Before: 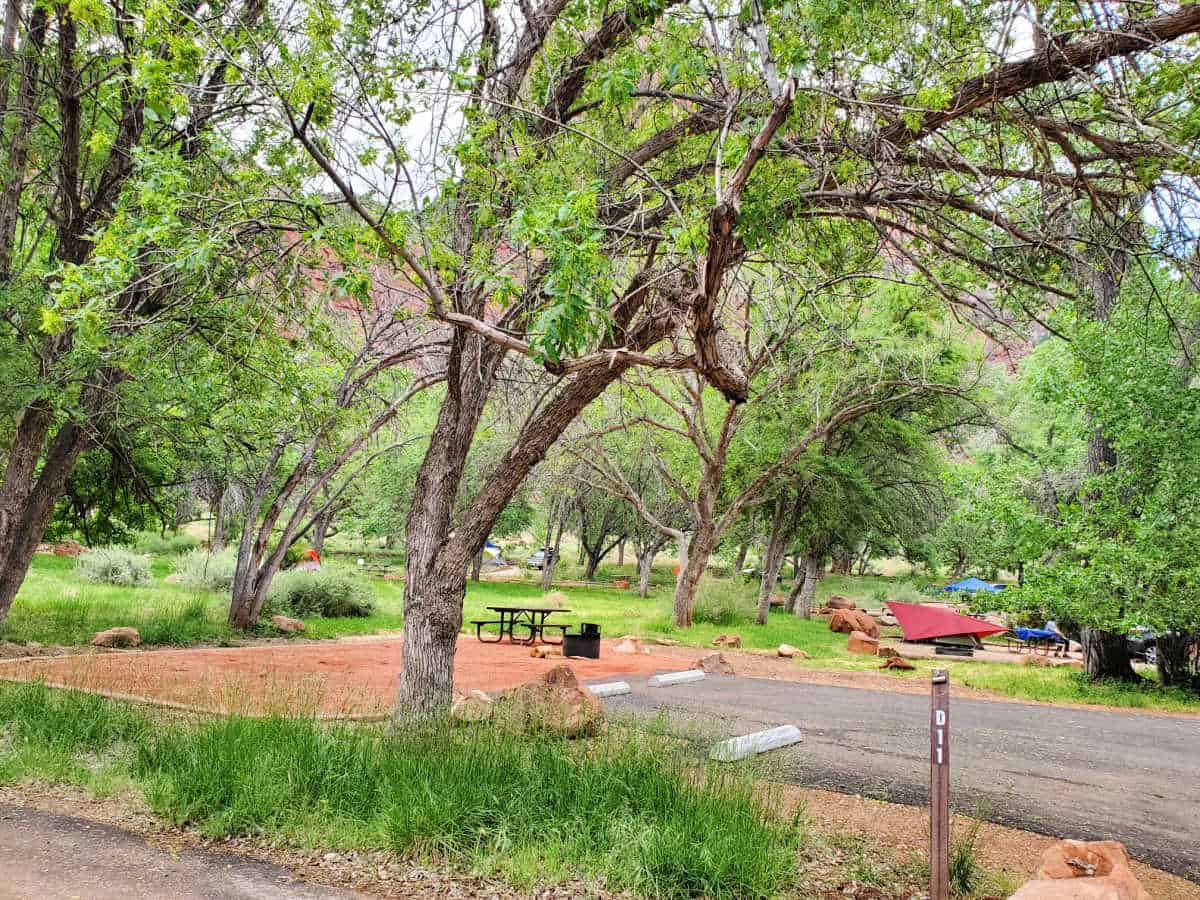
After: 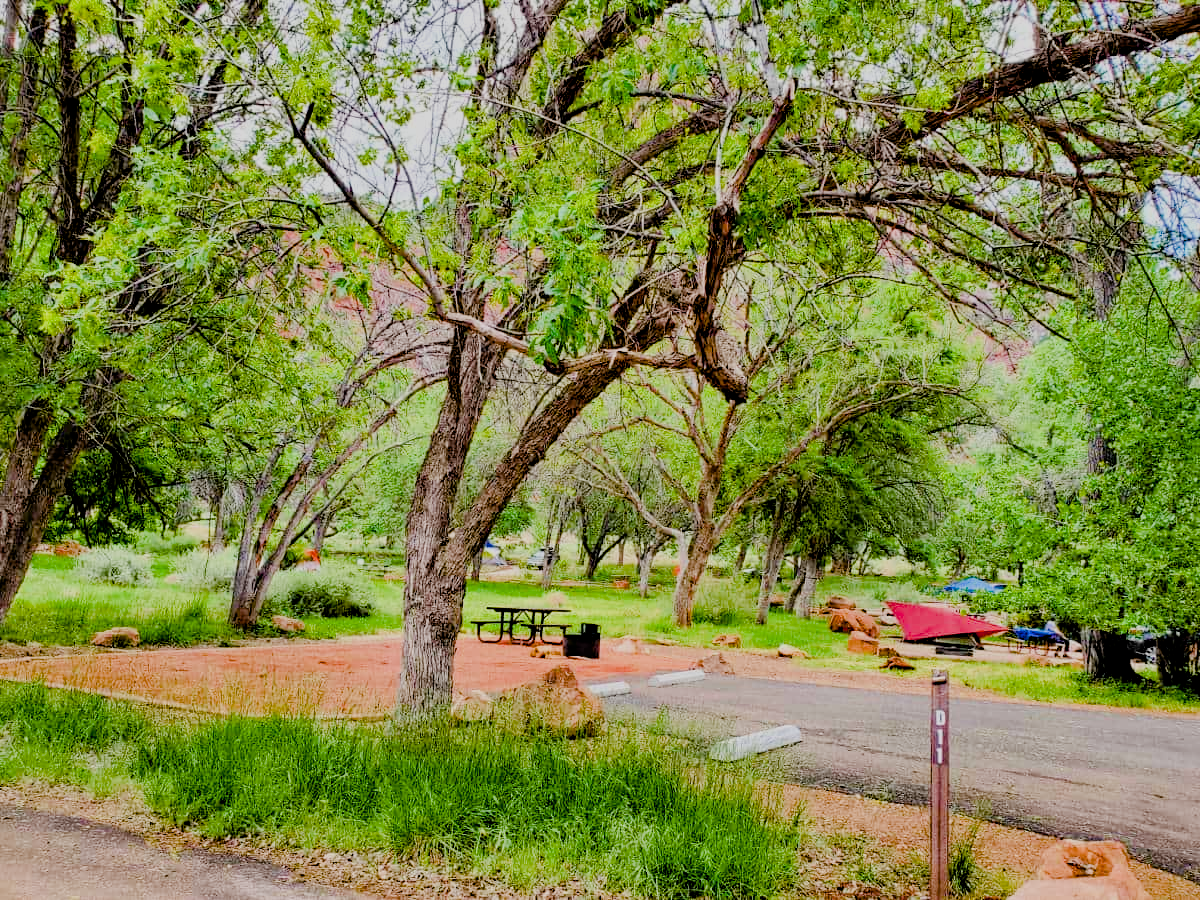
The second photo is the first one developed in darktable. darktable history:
filmic rgb: black relative exposure -7.15 EV, white relative exposure 5.36 EV, hardness 3.02
color balance rgb: shadows lift › luminance -9.41%, highlights gain › luminance 17.6%, global offset › luminance -1.45%, perceptual saturation grading › highlights -17.77%, perceptual saturation grading › mid-tones 33.1%, perceptual saturation grading › shadows 50.52%, global vibrance 24.22%
color balance: output saturation 110%
tone equalizer: on, module defaults
